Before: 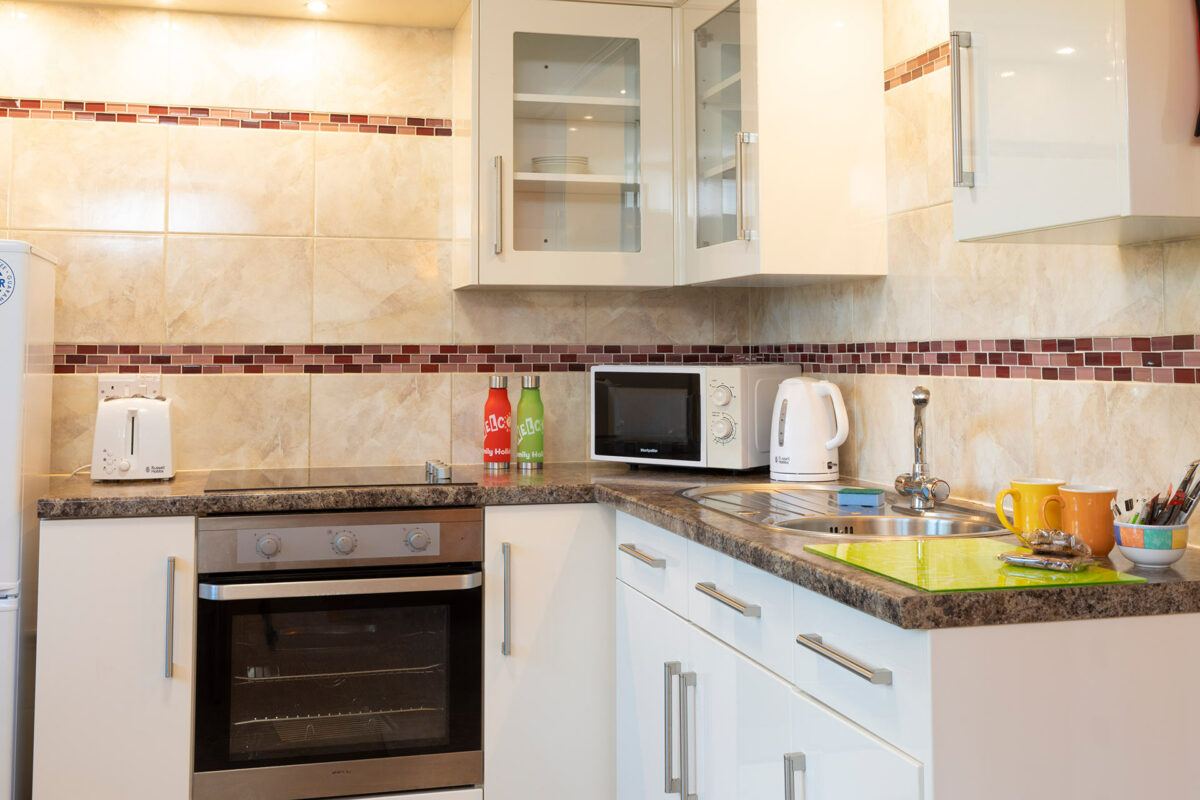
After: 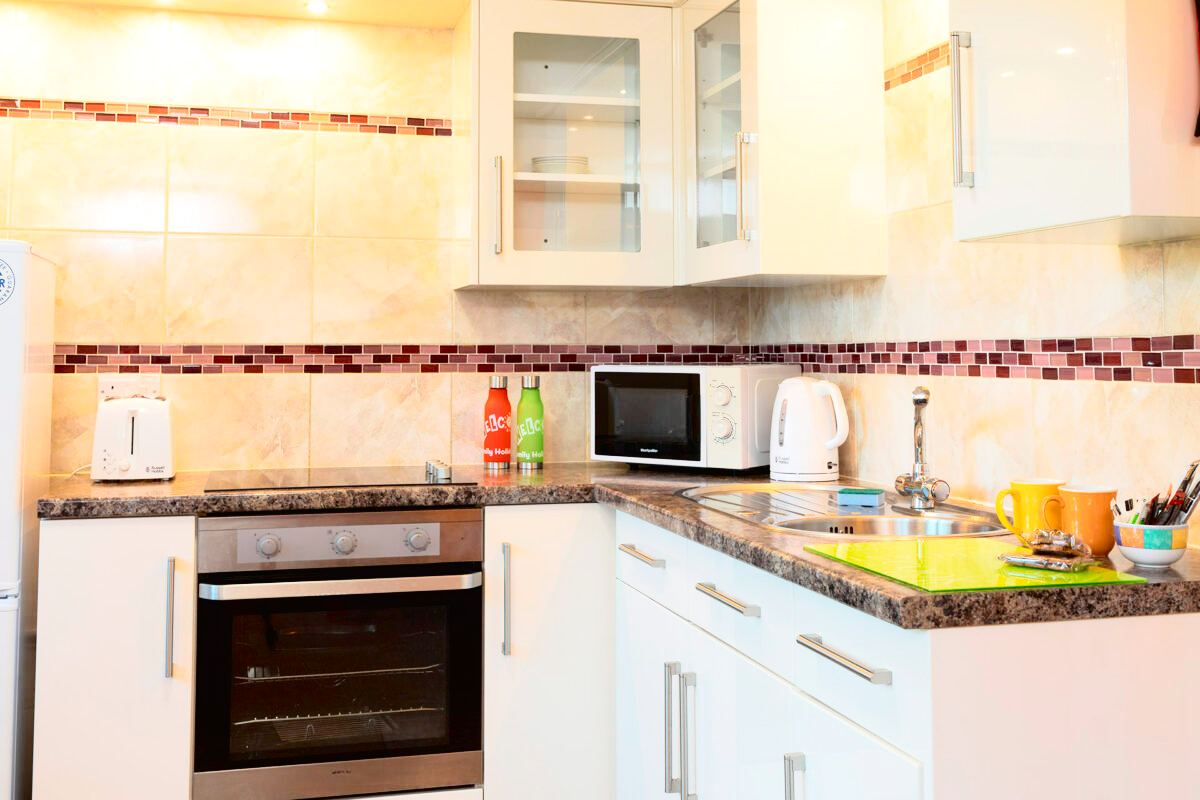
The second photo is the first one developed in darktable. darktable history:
tone curve: curves: ch0 [(0, 0.014) (0.17, 0.099) (0.398, 0.423) (0.728, 0.808) (0.877, 0.91) (0.99, 0.955)]; ch1 [(0, 0) (0.377, 0.325) (0.493, 0.491) (0.505, 0.504) (0.515, 0.515) (0.554, 0.575) (0.623, 0.643) (0.701, 0.718) (1, 1)]; ch2 [(0, 0) (0.423, 0.453) (0.481, 0.485) (0.501, 0.501) (0.531, 0.527) (0.586, 0.597) (0.663, 0.706) (0.717, 0.753) (1, 0.991)], color space Lab, independent channels
exposure: black level correction 0.005, exposure 0.417 EV, compensate highlight preservation false
